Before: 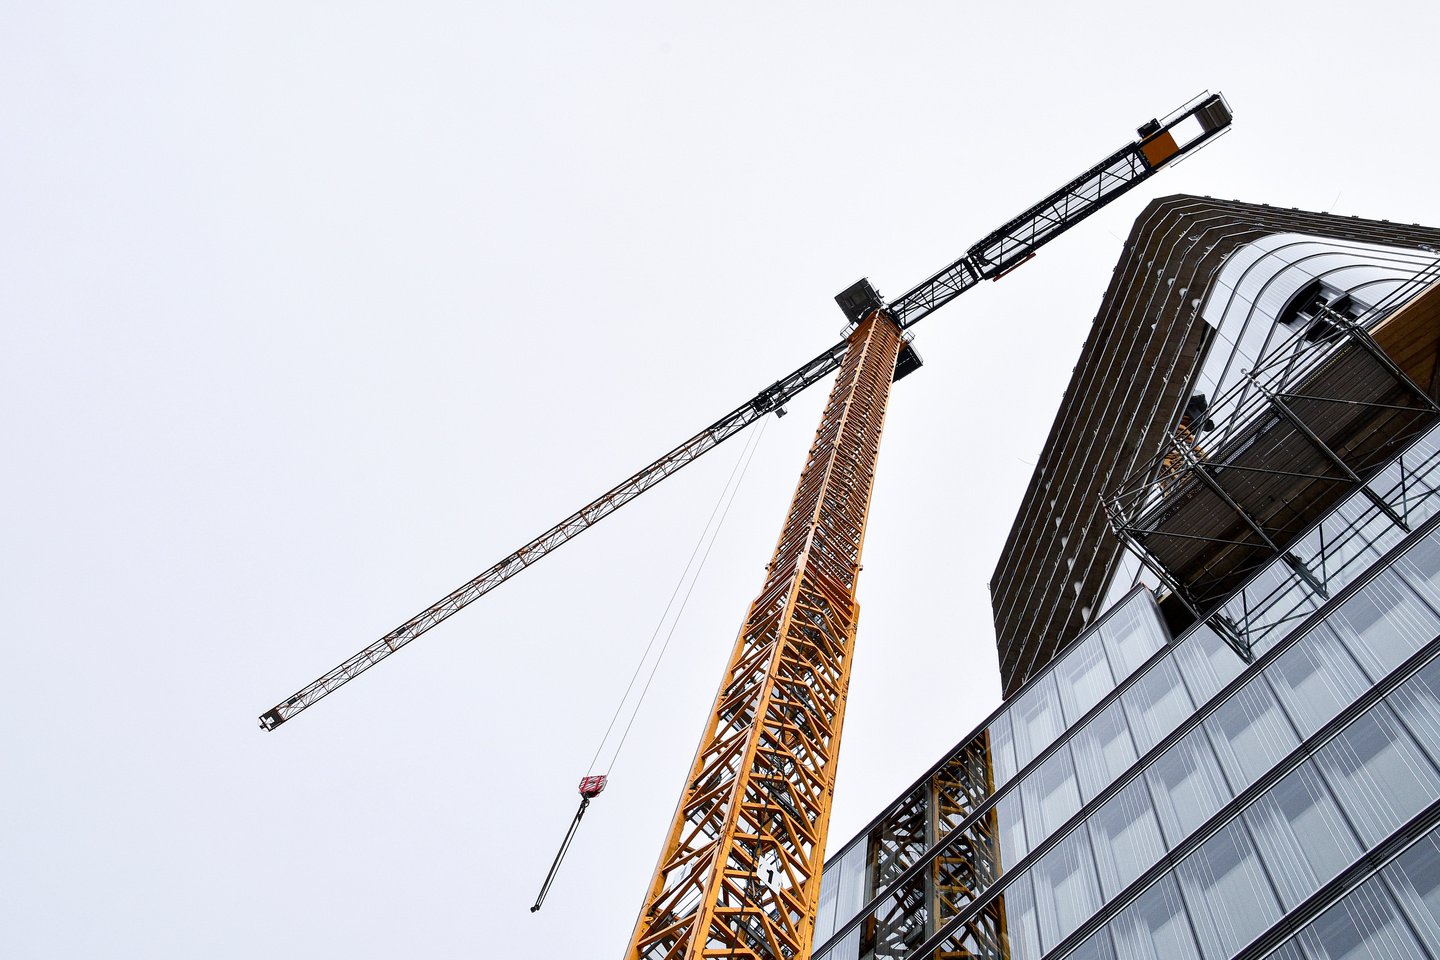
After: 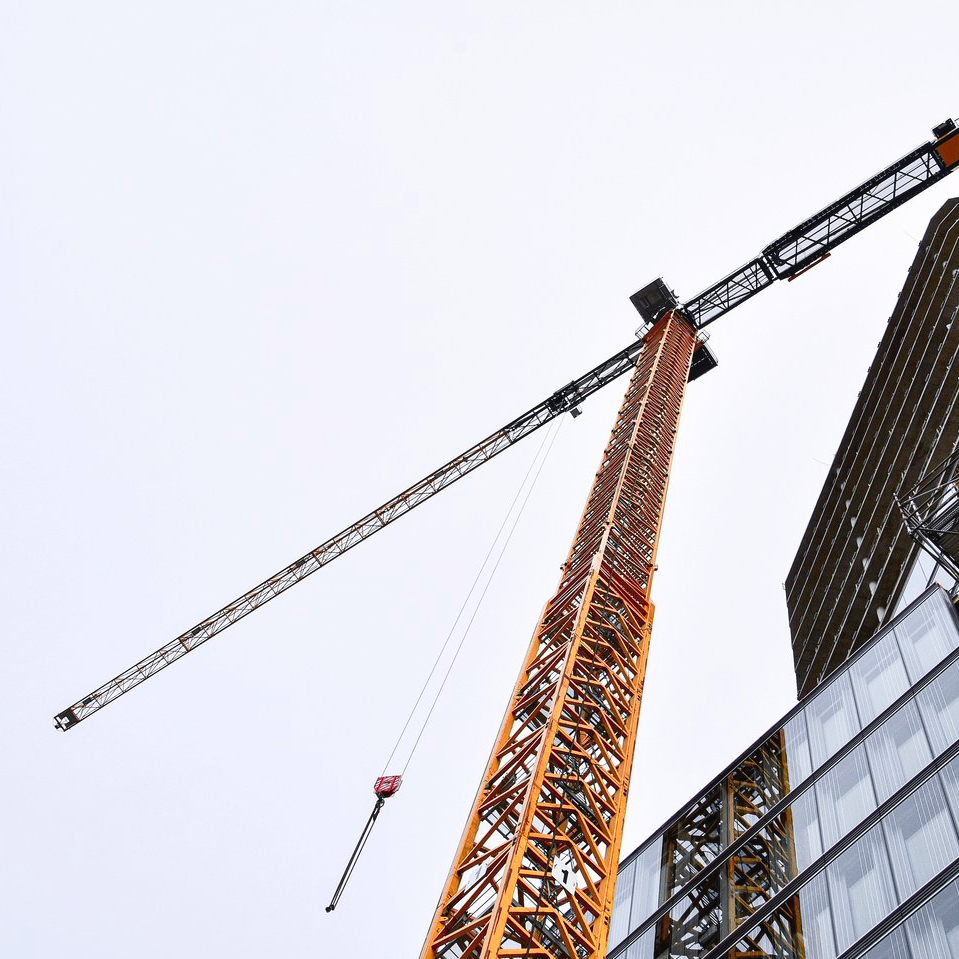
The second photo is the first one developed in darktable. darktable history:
crop and rotate: left 14.292%, right 19.041%
tone curve: curves: ch0 [(0, 0.024) (0.119, 0.146) (0.474, 0.485) (0.718, 0.739) (0.817, 0.839) (1, 0.998)]; ch1 [(0, 0) (0.377, 0.416) (0.439, 0.451) (0.477, 0.485) (0.501, 0.503) (0.538, 0.544) (0.58, 0.613) (0.664, 0.7) (0.783, 0.804) (1, 1)]; ch2 [(0, 0) (0.38, 0.405) (0.463, 0.456) (0.498, 0.497) (0.524, 0.535) (0.578, 0.576) (0.648, 0.665) (1, 1)], color space Lab, independent channels, preserve colors none
contrast brightness saturation: saturation -0.04
